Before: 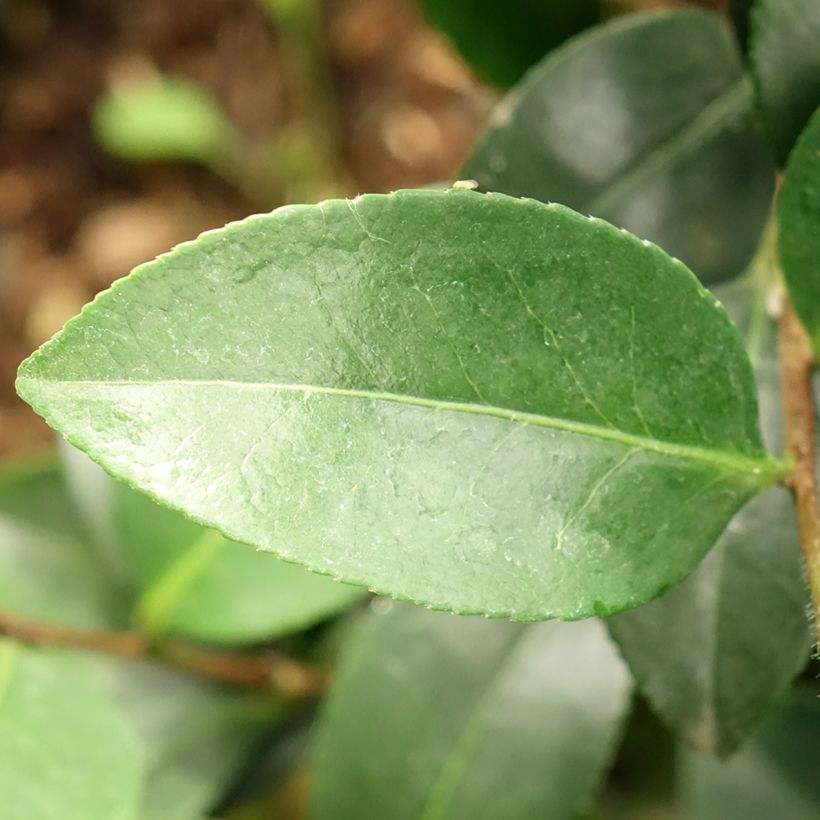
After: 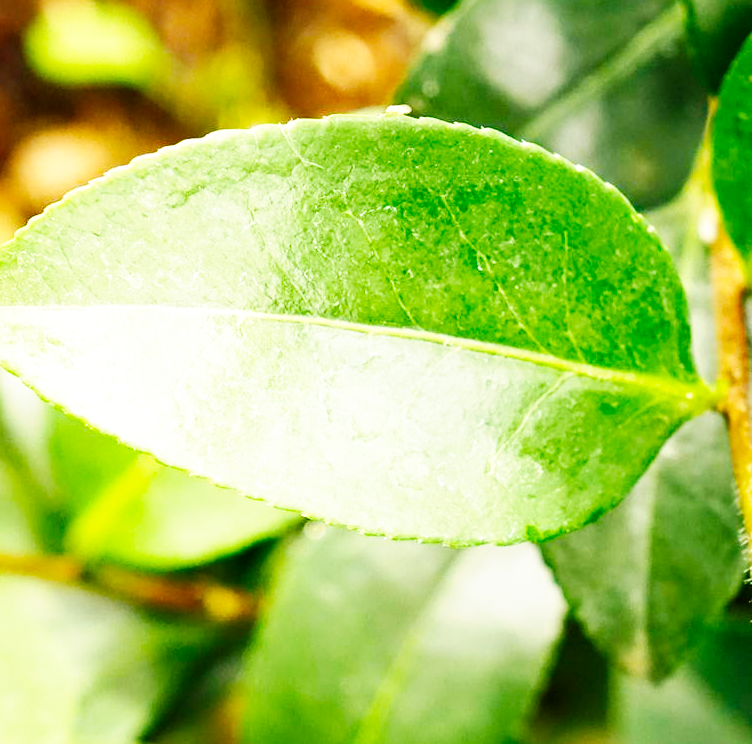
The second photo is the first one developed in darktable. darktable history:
crop and rotate: left 8.26%, top 9.214%
color balance rgb: shadows lift › chroma 2.051%, shadows lift › hue 247.57°, power › hue 169.55°, perceptual saturation grading › global saturation 30.781%
exposure: exposure 0.198 EV, compensate exposure bias true, compensate highlight preservation false
tone equalizer: edges refinement/feathering 500, mask exposure compensation -1.57 EV, preserve details no
shadows and highlights: soften with gaussian
base curve: curves: ch0 [(0, 0) (0.007, 0.004) (0.027, 0.03) (0.046, 0.07) (0.207, 0.54) (0.442, 0.872) (0.673, 0.972) (1, 1)], preserve colors none
